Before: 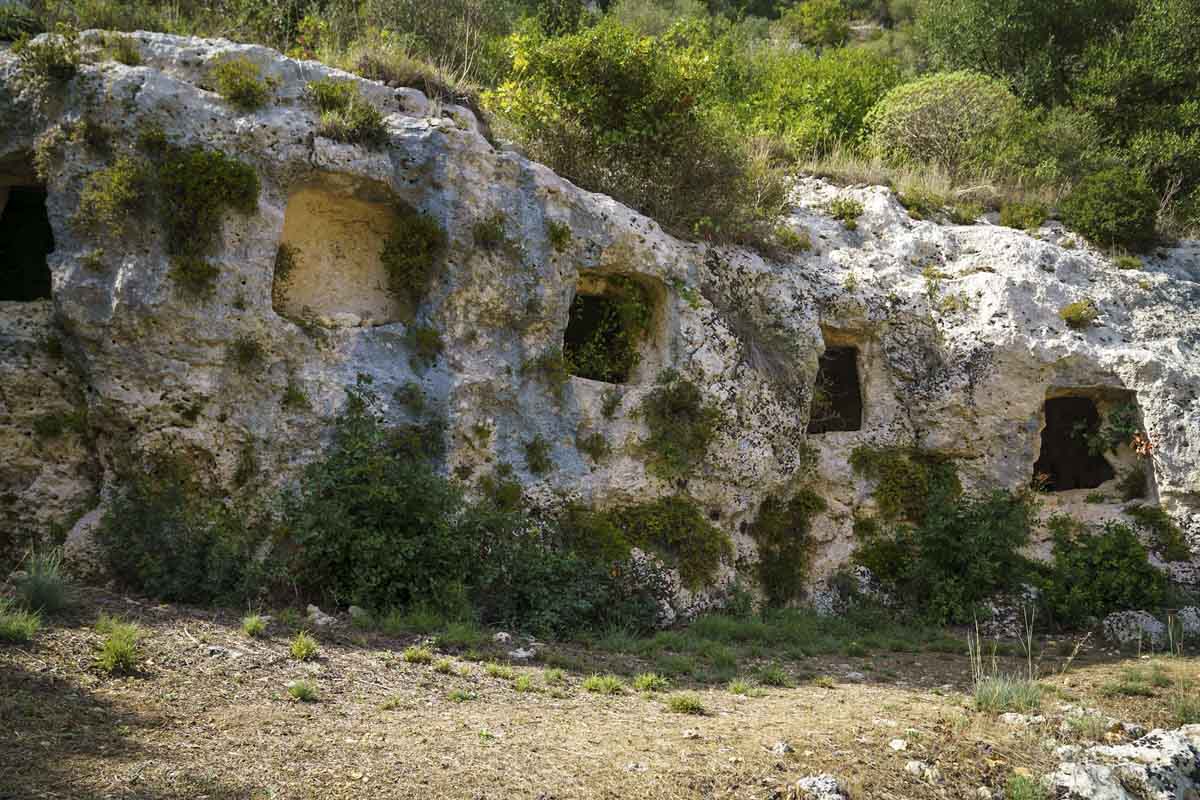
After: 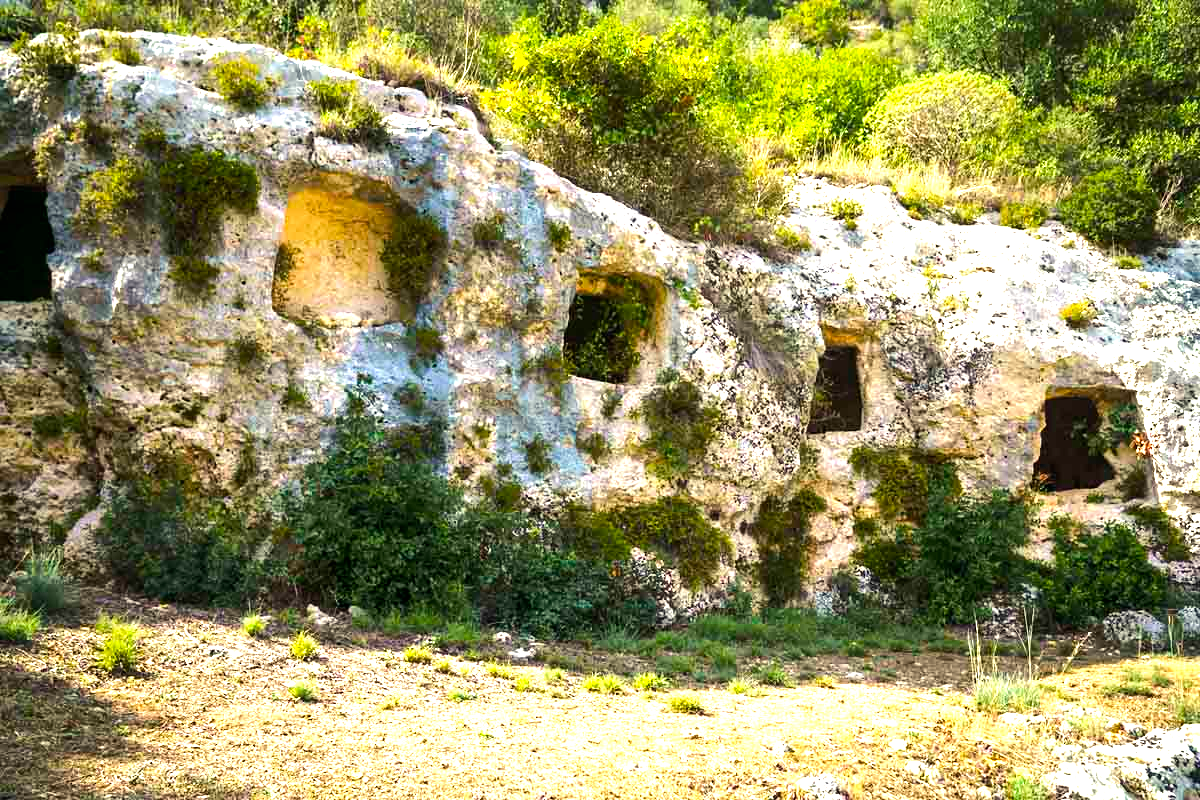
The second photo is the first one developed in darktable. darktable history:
exposure: black level correction 0, exposure 1.199 EV, compensate highlight preservation false
tone equalizer: -8 EV -0.441 EV, -7 EV -0.372 EV, -6 EV -0.344 EV, -5 EV -0.226 EV, -3 EV 0.253 EV, -2 EV 0.326 EV, -1 EV 0.374 EV, +0 EV 0.435 EV, edges refinement/feathering 500, mask exposure compensation -1.57 EV, preserve details no
color balance rgb: highlights gain › luminance 6.287%, highlights gain › chroma 2.538%, highlights gain › hue 88.65°, perceptual saturation grading › global saturation 16.034%, global vibrance 15.113%
